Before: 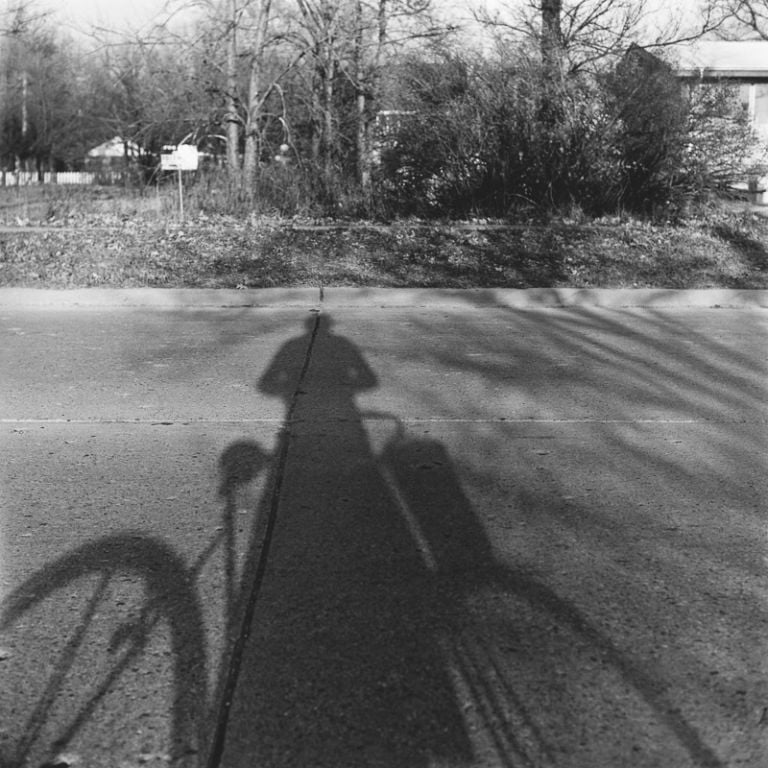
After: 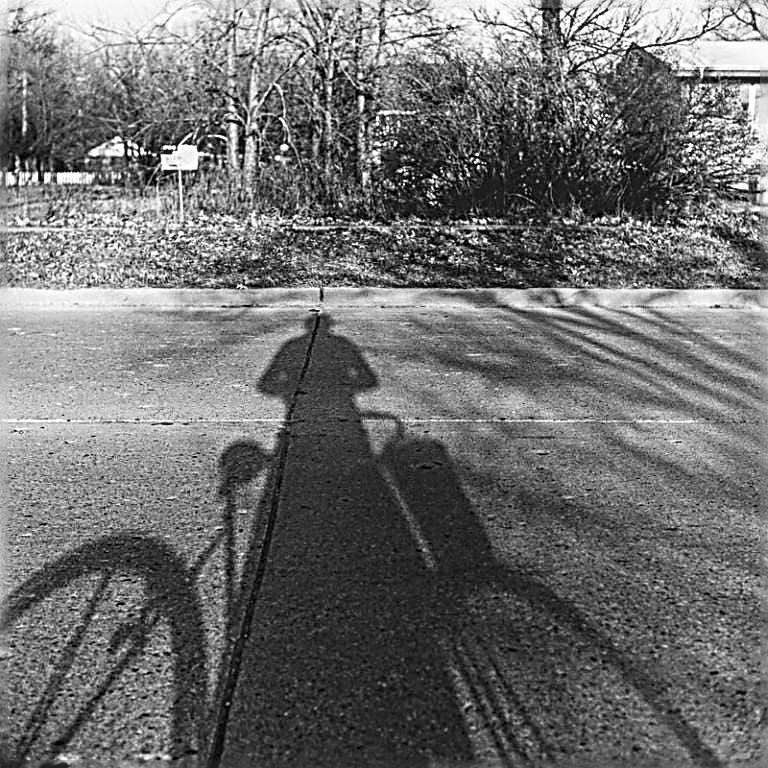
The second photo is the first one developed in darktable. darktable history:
sharpen: radius 3.158, amount 1.731
contrast brightness saturation: contrast 0.15, brightness 0.05
local contrast: on, module defaults
